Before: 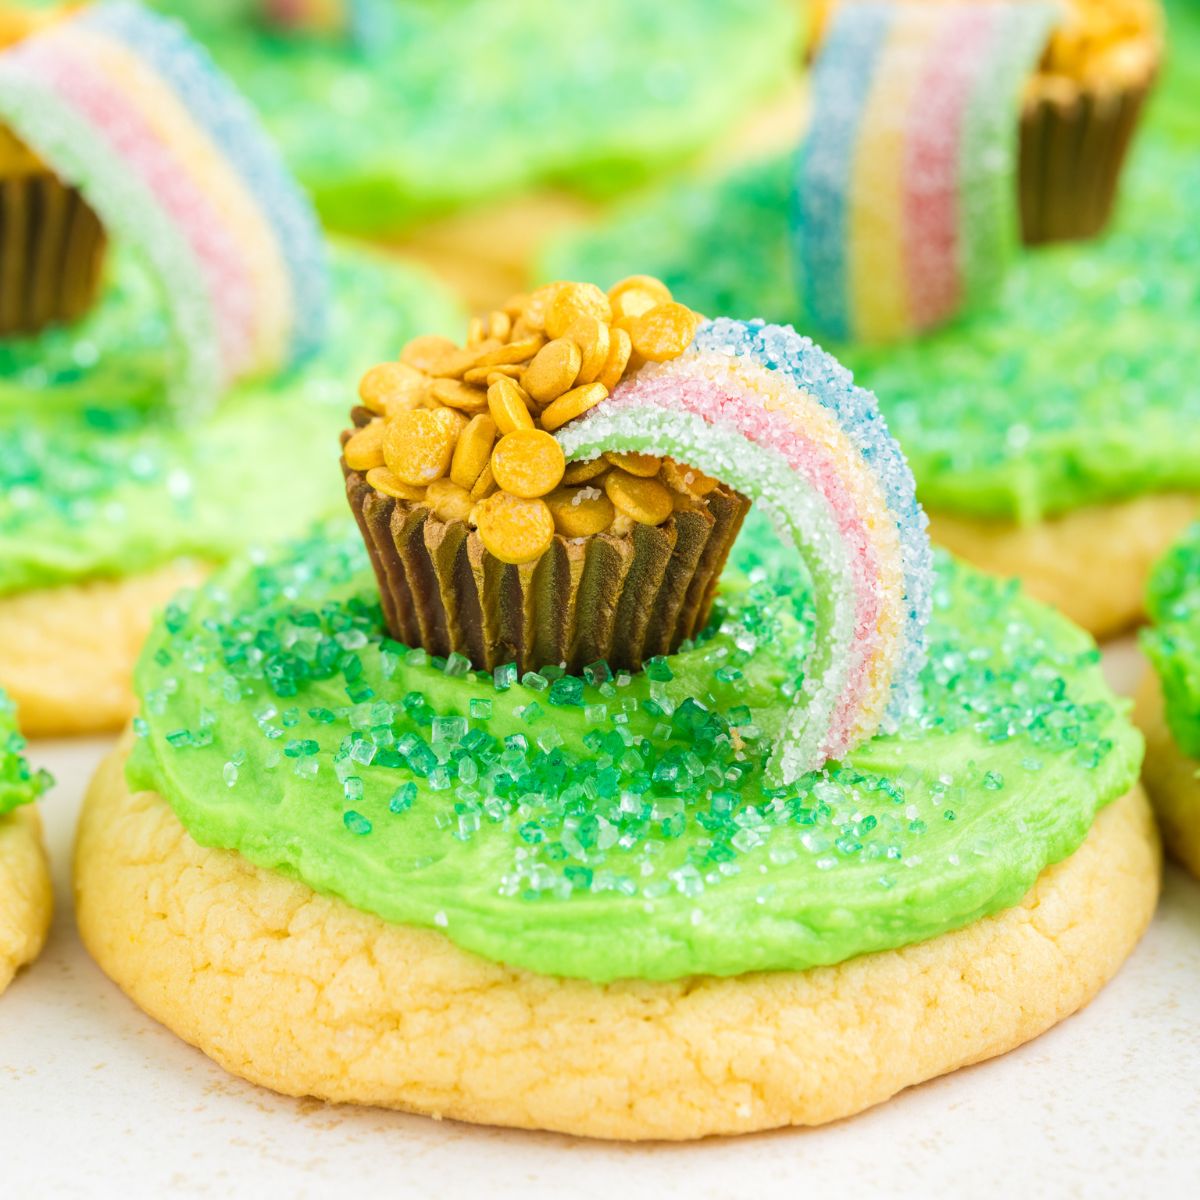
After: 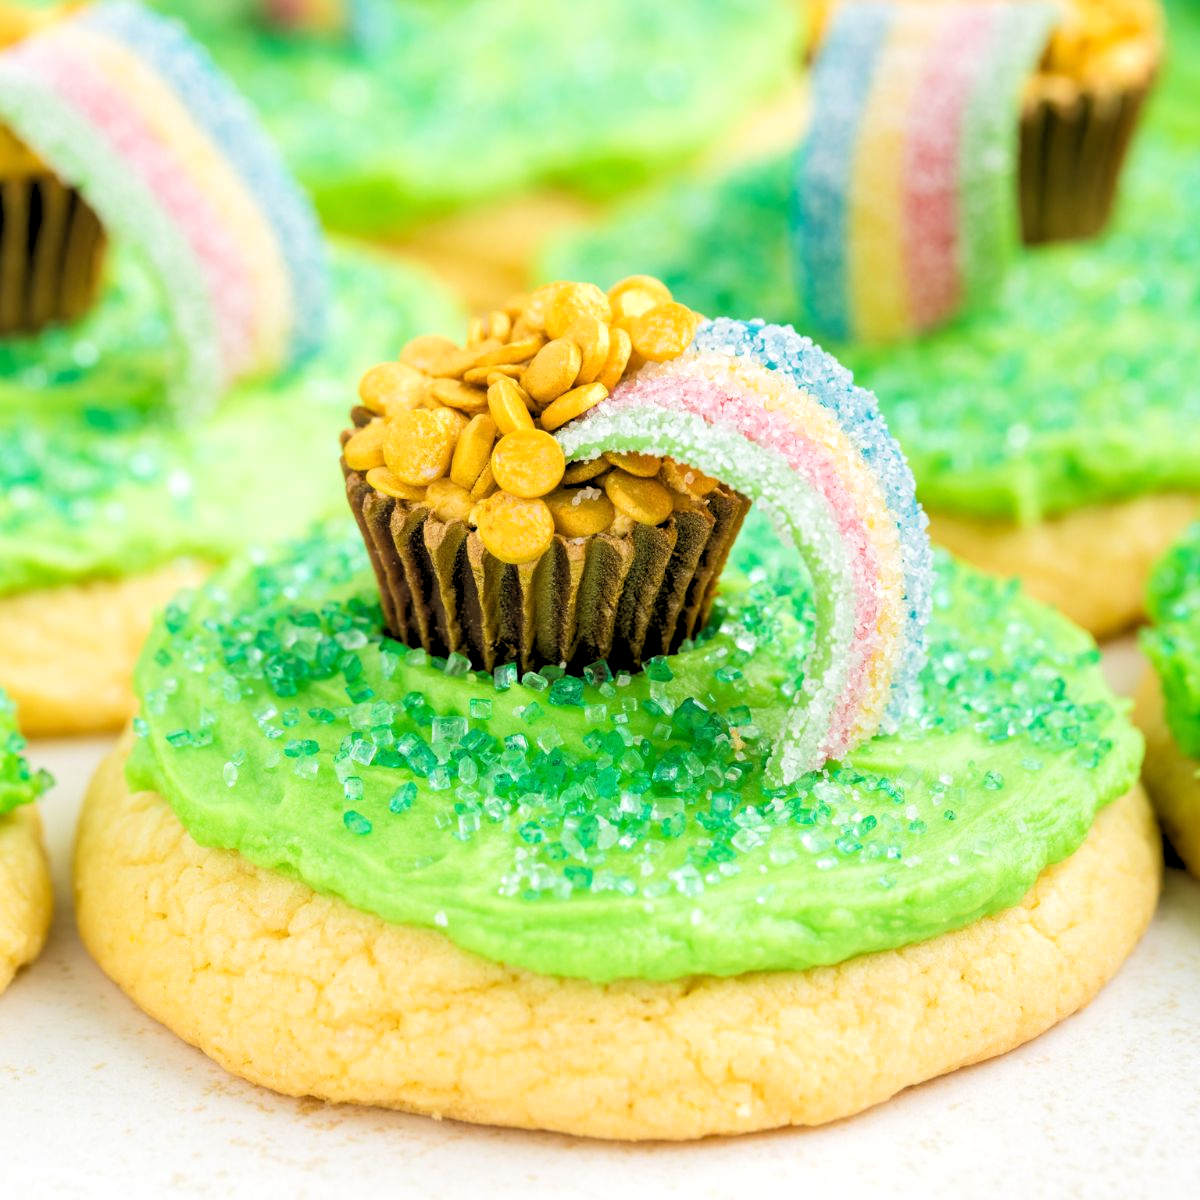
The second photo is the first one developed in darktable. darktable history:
white balance: red 1, blue 1
rgb levels: levels [[0.029, 0.461, 0.922], [0, 0.5, 1], [0, 0.5, 1]]
